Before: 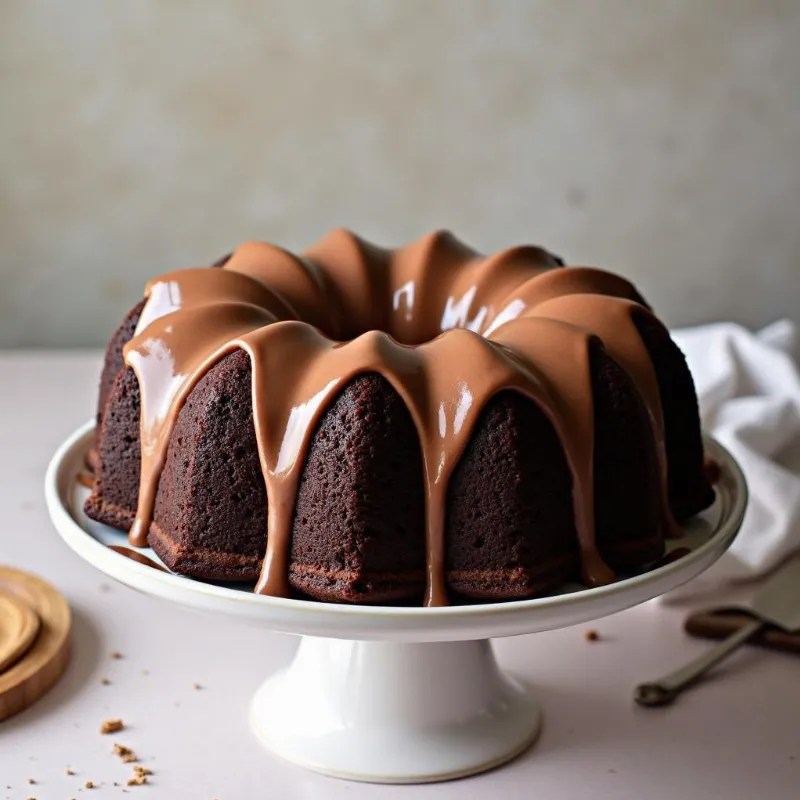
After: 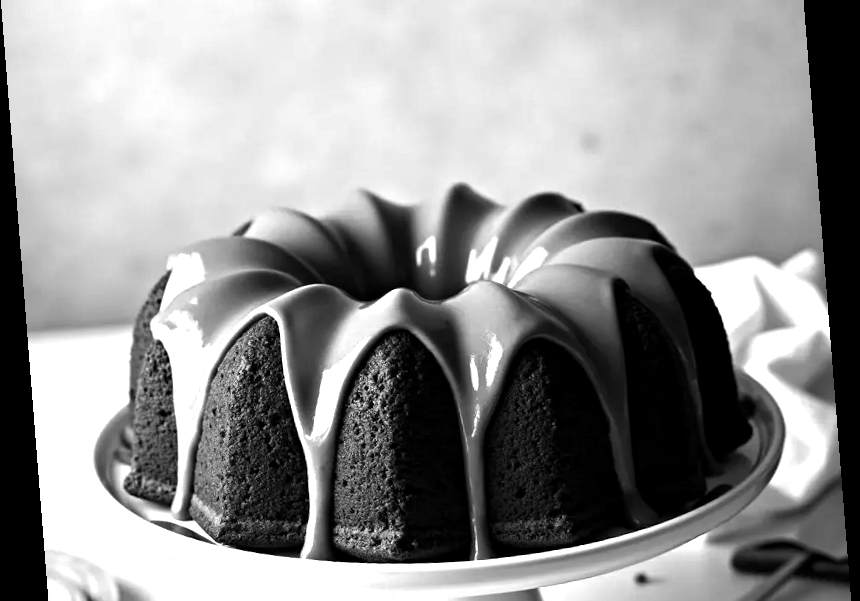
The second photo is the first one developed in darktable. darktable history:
crop and rotate: top 8.293%, bottom 20.996%
exposure: black level correction 0.001, exposure 0.5 EV, compensate exposure bias true, compensate highlight preservation false
monochrome: on, module defaults
rotate and perspective: rotation -4.2°, shear 0.006, automatic cropping off
color balance rgb: linear chroma grading › shadows -40%, linear chroma grading › highlights 40%, linear chroma grading › global chroma 45%, linear chroma grading › mid-tones -30%, perceptual saturation grading › global saturation 55%, perceptual saturation grading › highlights -50%, perceptual saturation grading › mid-tones 40%, perceptual saturation grading › shadows 30%, perceptual brilliance grading › global brilliance 20%, perceptual brilliance grading › shadows -40%, global vibrance 35%
